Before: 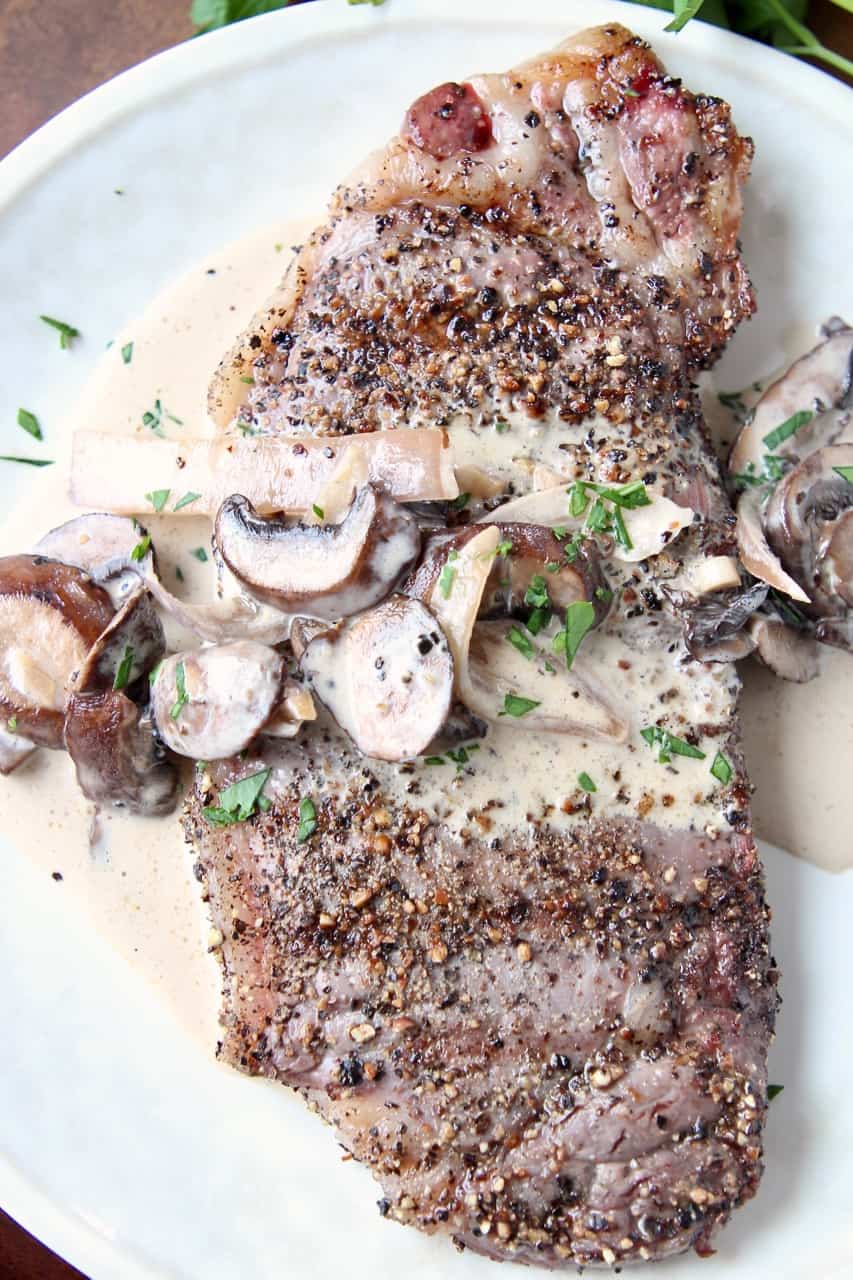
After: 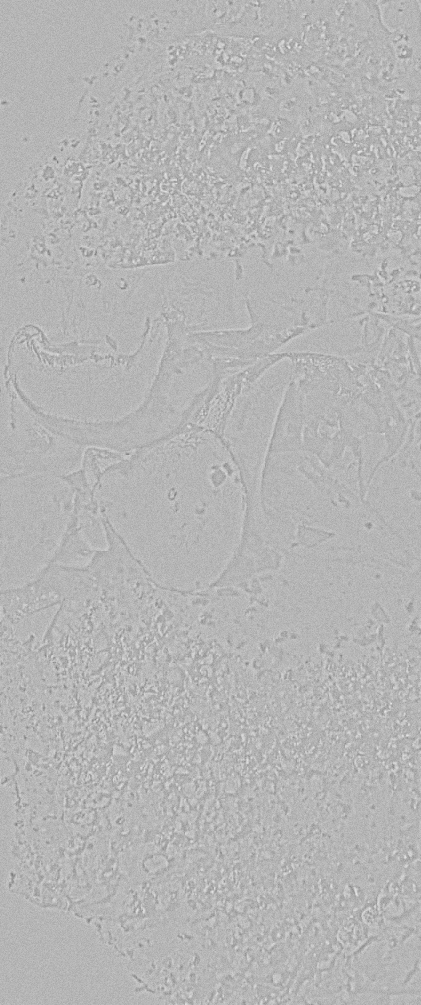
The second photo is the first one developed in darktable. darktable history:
rotate and perspective: crop left 0, crop top 0
exposure: black level correction -0.016, exposure -1.018 EV, compensate highlight preservation false
local contrast: on, module defaults
crop and rotate: angle 0.02°, left 24.353%, top 13.219%, right 26.156%, bottom 8.224%
base curve: curves: ch0 [(0, 0) (0.018, 0.026) (0.143, 0.37) (0.33, 0.731) (0.458, 0.853) (0.735, 0.965) (0.905, 0.986) (1, 1)]
highpass: sharpness 5.84%, contrast boost 8.44%
grain: coarseness 0.09 ISO
white balance: red 0.967, blue 1.119, emerald 0.756
